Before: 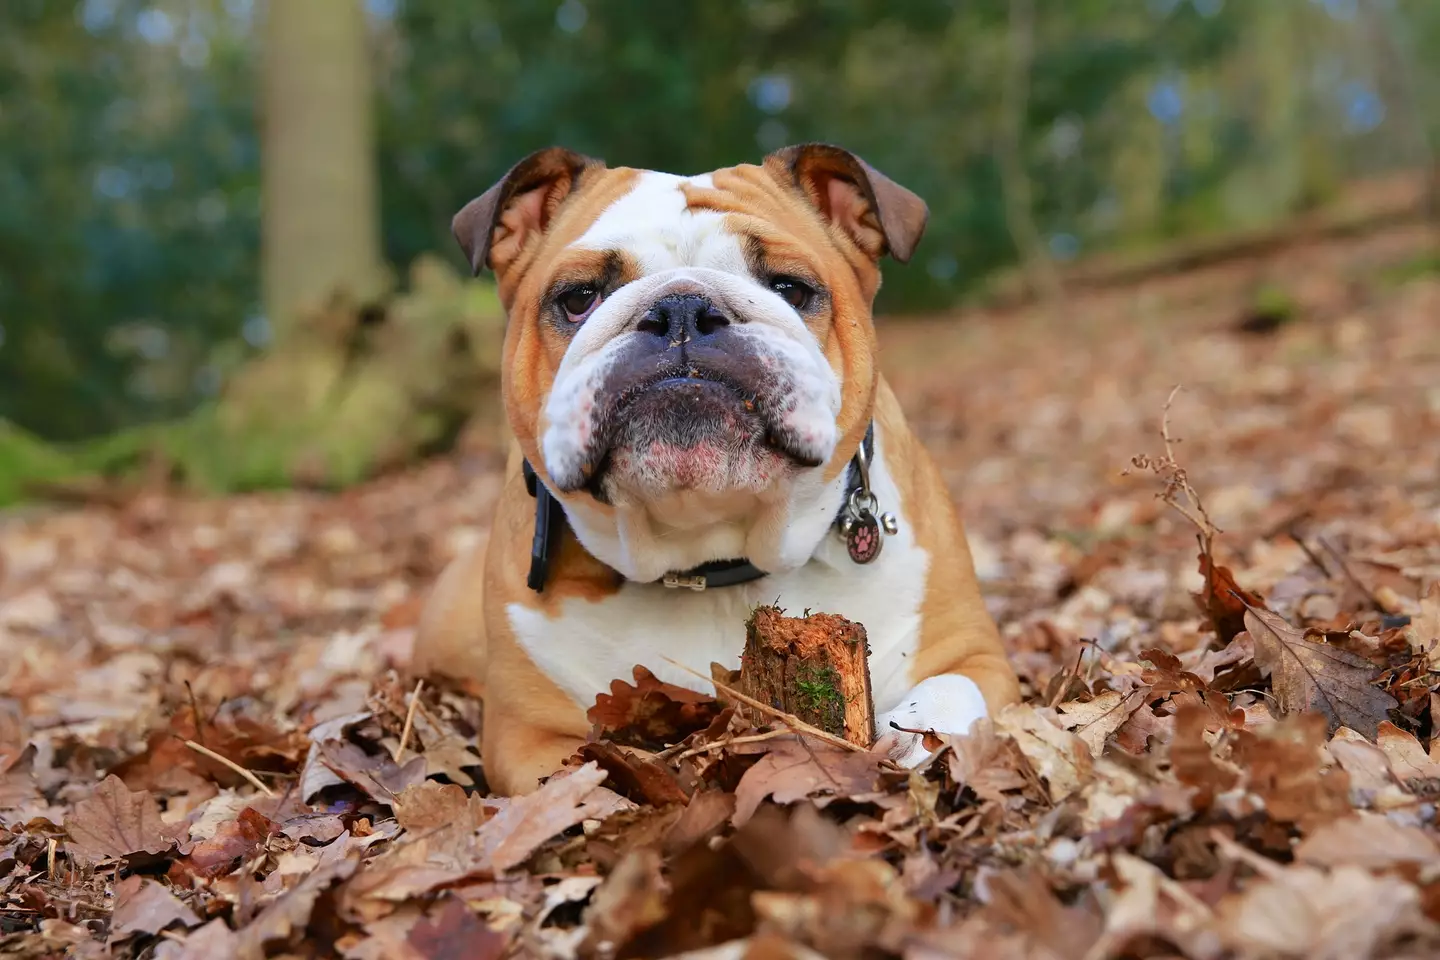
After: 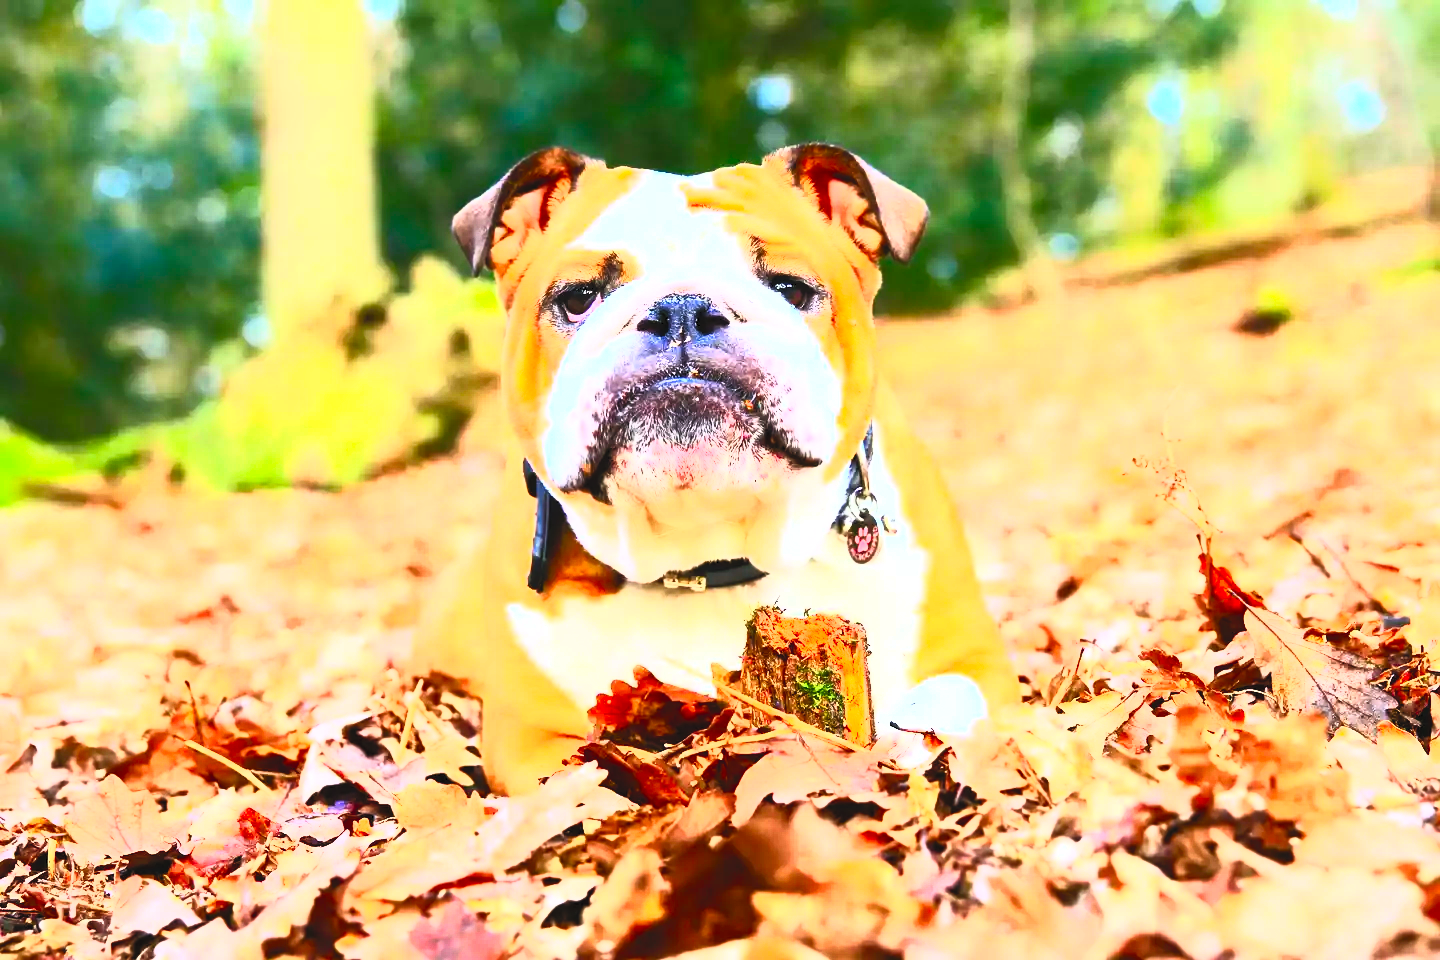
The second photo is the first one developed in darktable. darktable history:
tone equalizer: -8 EV -1.04 EV, -7 EV -1.04 EV, -6 EV -0.849 EV, -5 EV -0.548 EV, -3 EV 0.562 EV, -2 EV 0.853 EV, -1 EV 0.995 EV, +0 EV 1.06 EV
contrast brightness saturation: contrast 0.993, brightness 0.999, saturation 0.988
